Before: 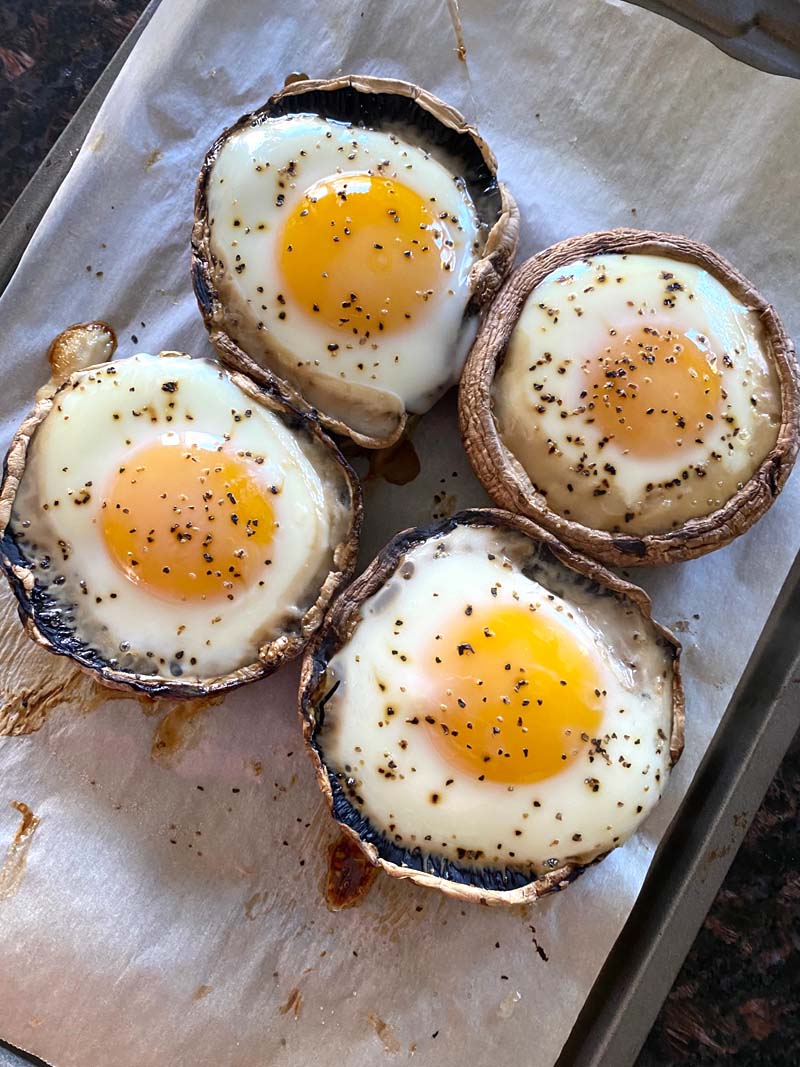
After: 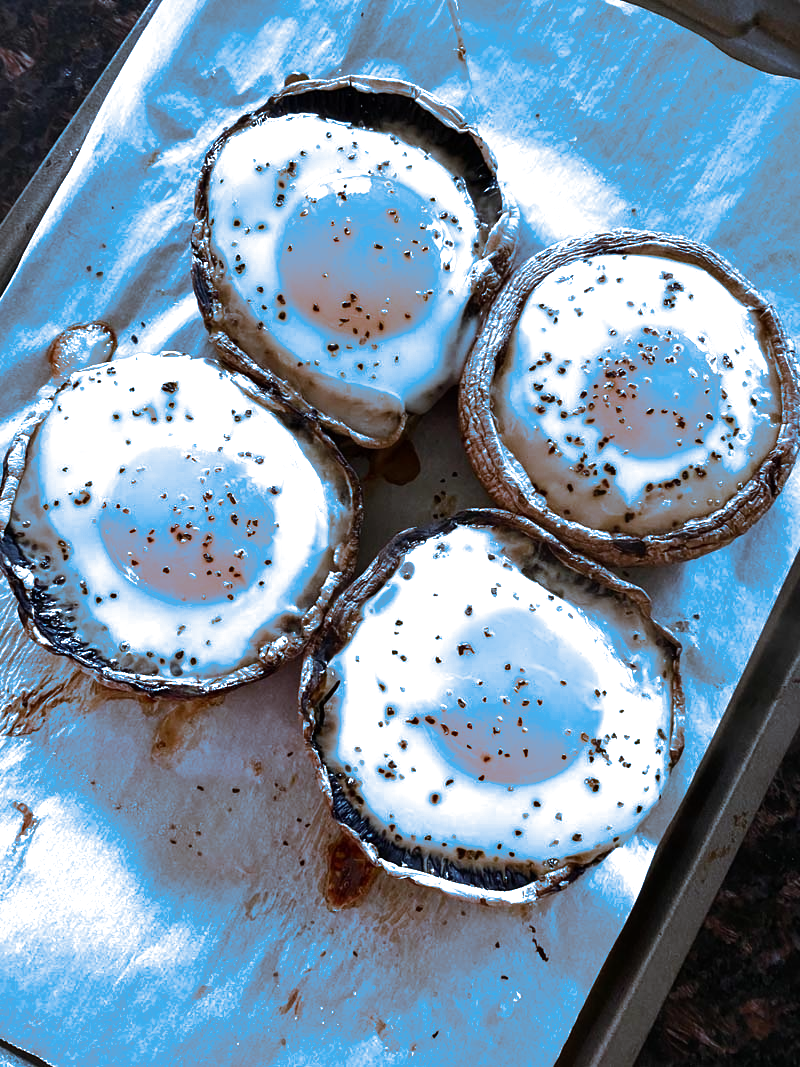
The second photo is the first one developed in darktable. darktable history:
split-toning: shadows › hue 220°, shadows › saturation 0.64, highlights › hue 220°, highlights › saturation 0.64, balance 0, compress 5.22%
tone equalizer: -8 EV -0.75 EV, -7 EV -0.7 EV, -6 EV -0.6 EV, -5 EV -0.4 EV, -3 EV 0.4 EV, -2 EV 0.6 EV, -1 EV 0.7 EV, +0 EV 0.75 EV, edges refinement/feathering 500, mask exposure compensation -1.57 EV, preserve details no
